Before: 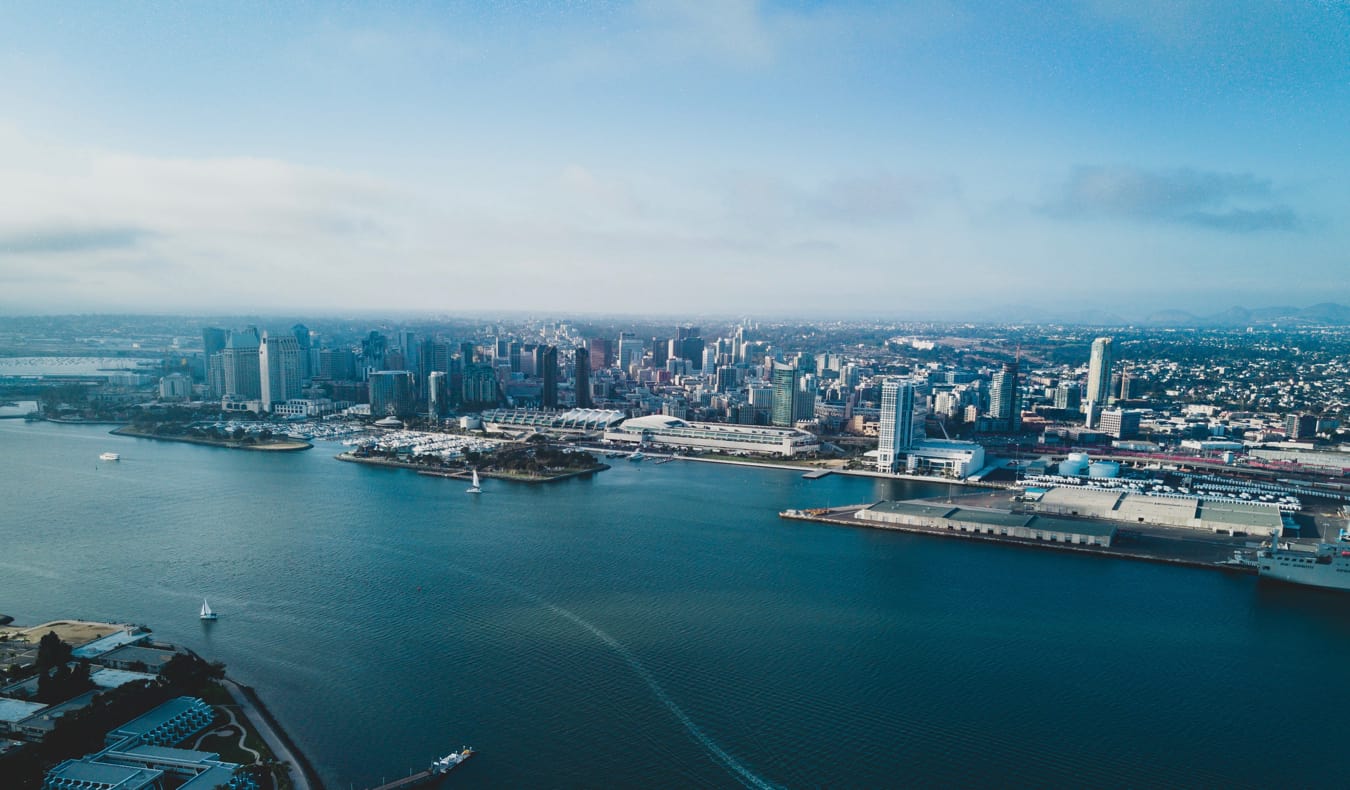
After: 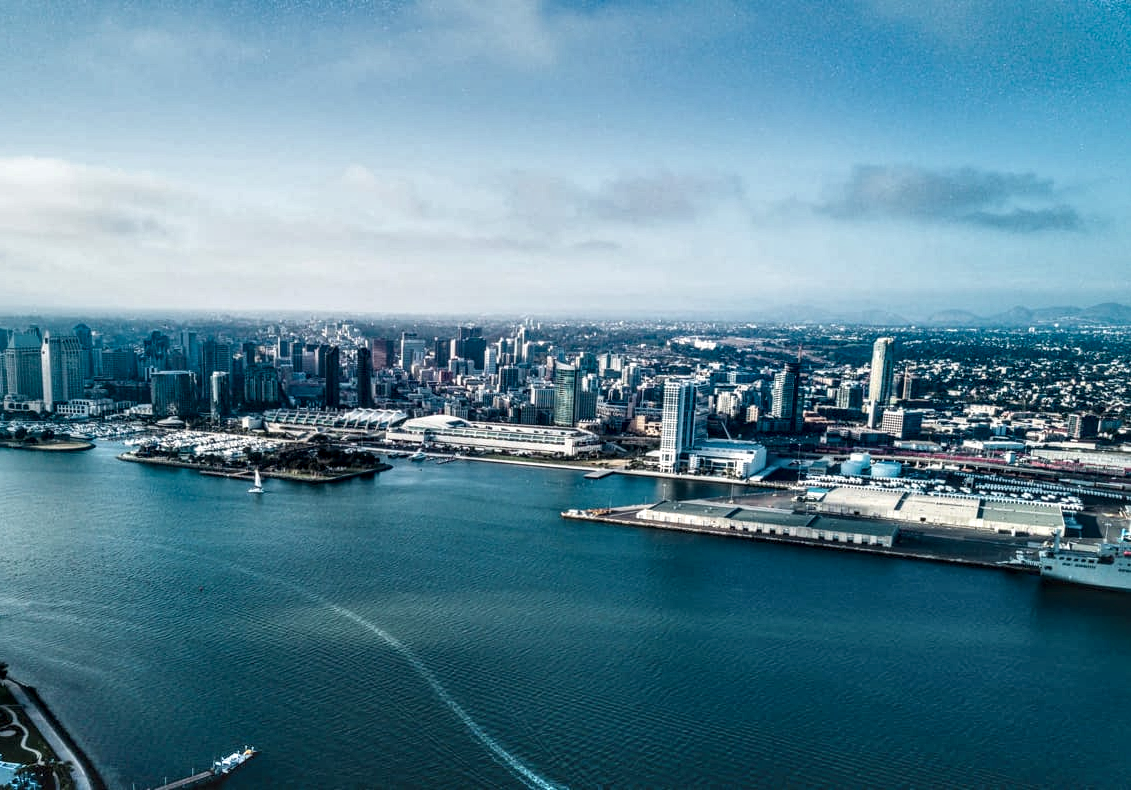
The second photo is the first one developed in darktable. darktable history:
crop: left 16.153%
local contrast: highlights 22%, detail 196%
shadows and highlights: soften with gaussian
